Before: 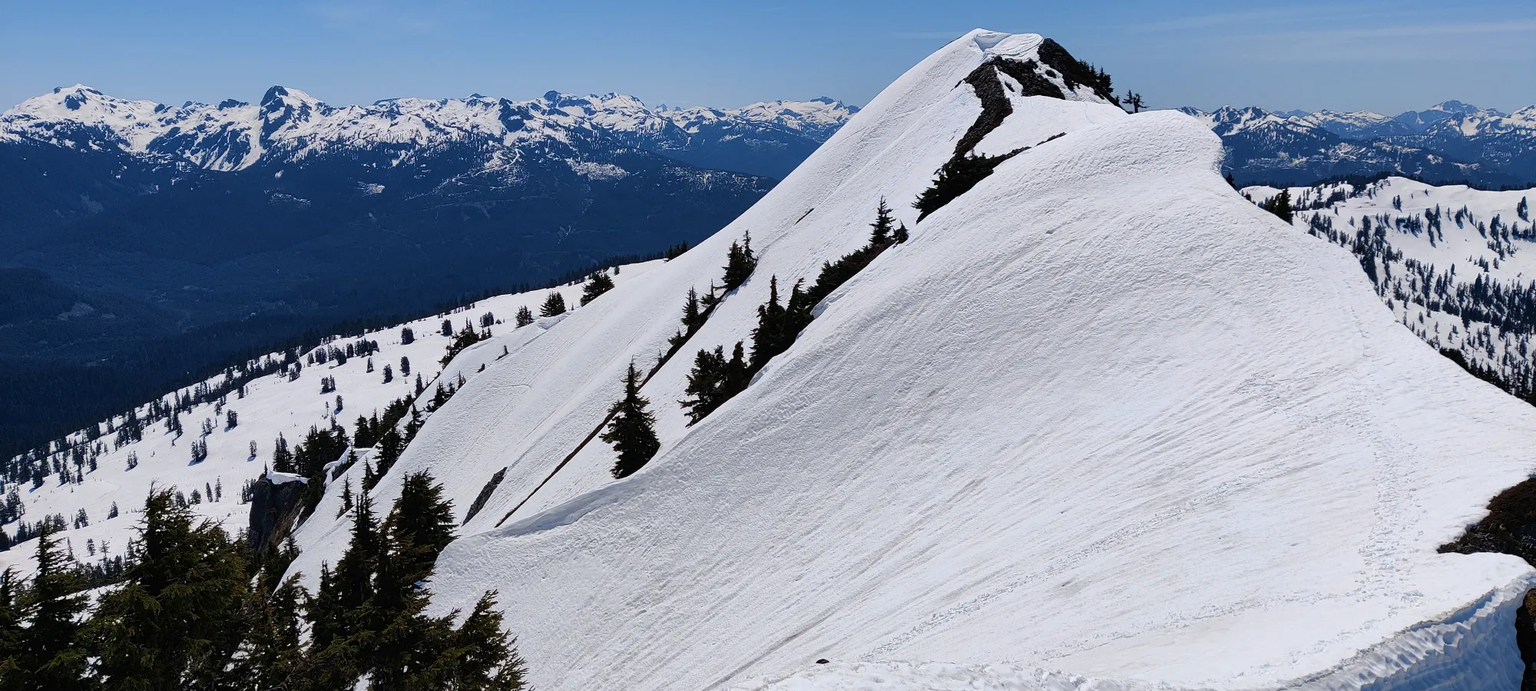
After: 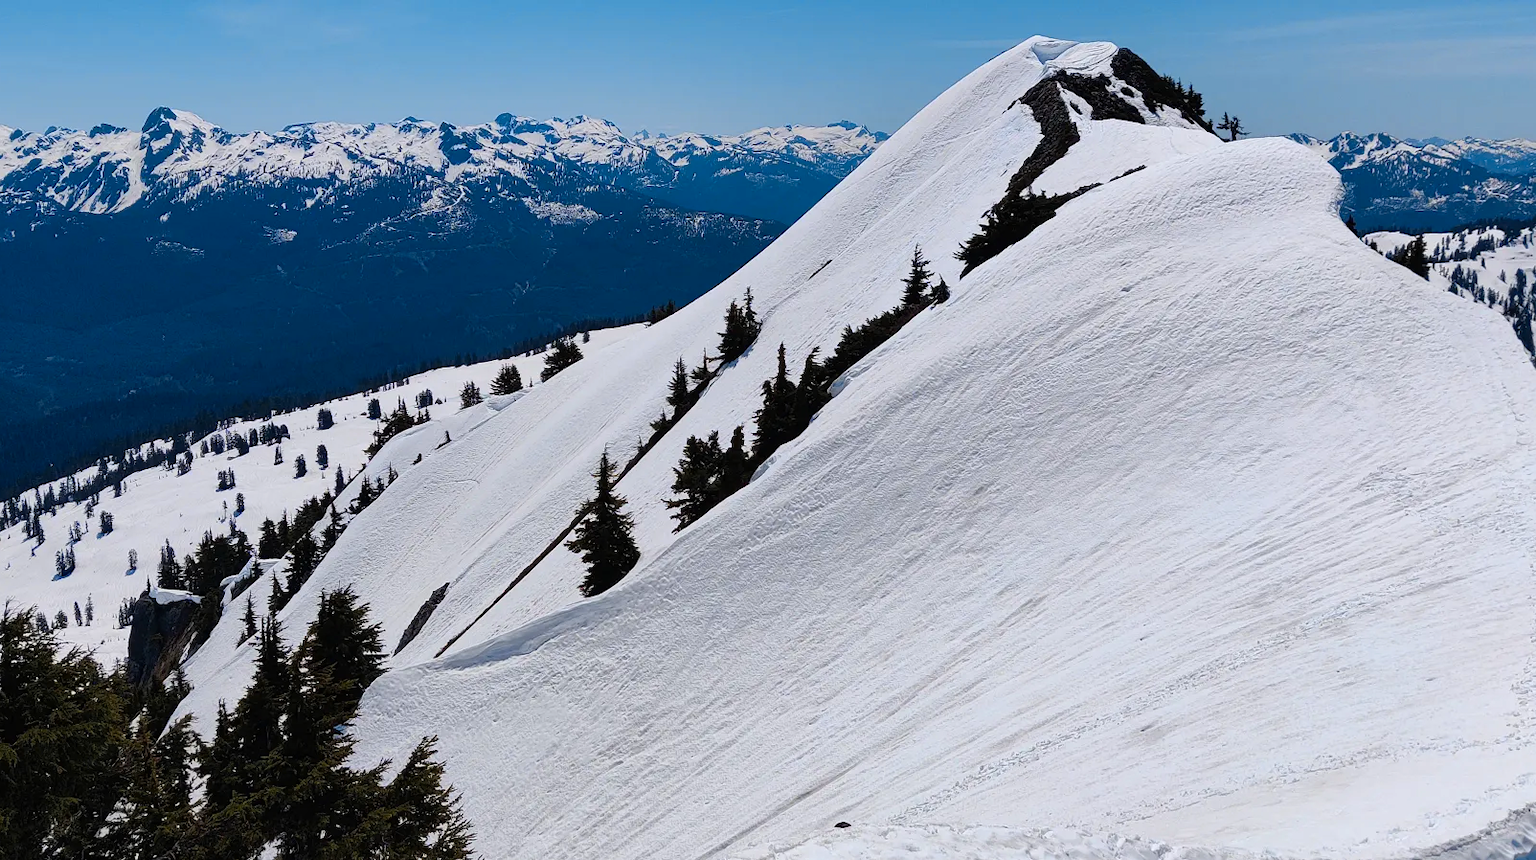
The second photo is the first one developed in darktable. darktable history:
crop and rotate: left 9.597%, right 10.195%
color zones: curves: ch1 [(0.29, 0.492) (0.373, 0.185) (0.509, 0.481)]; ch2 [(0.25, 0.462) (0.749, 0.457)], mix 40.67%
